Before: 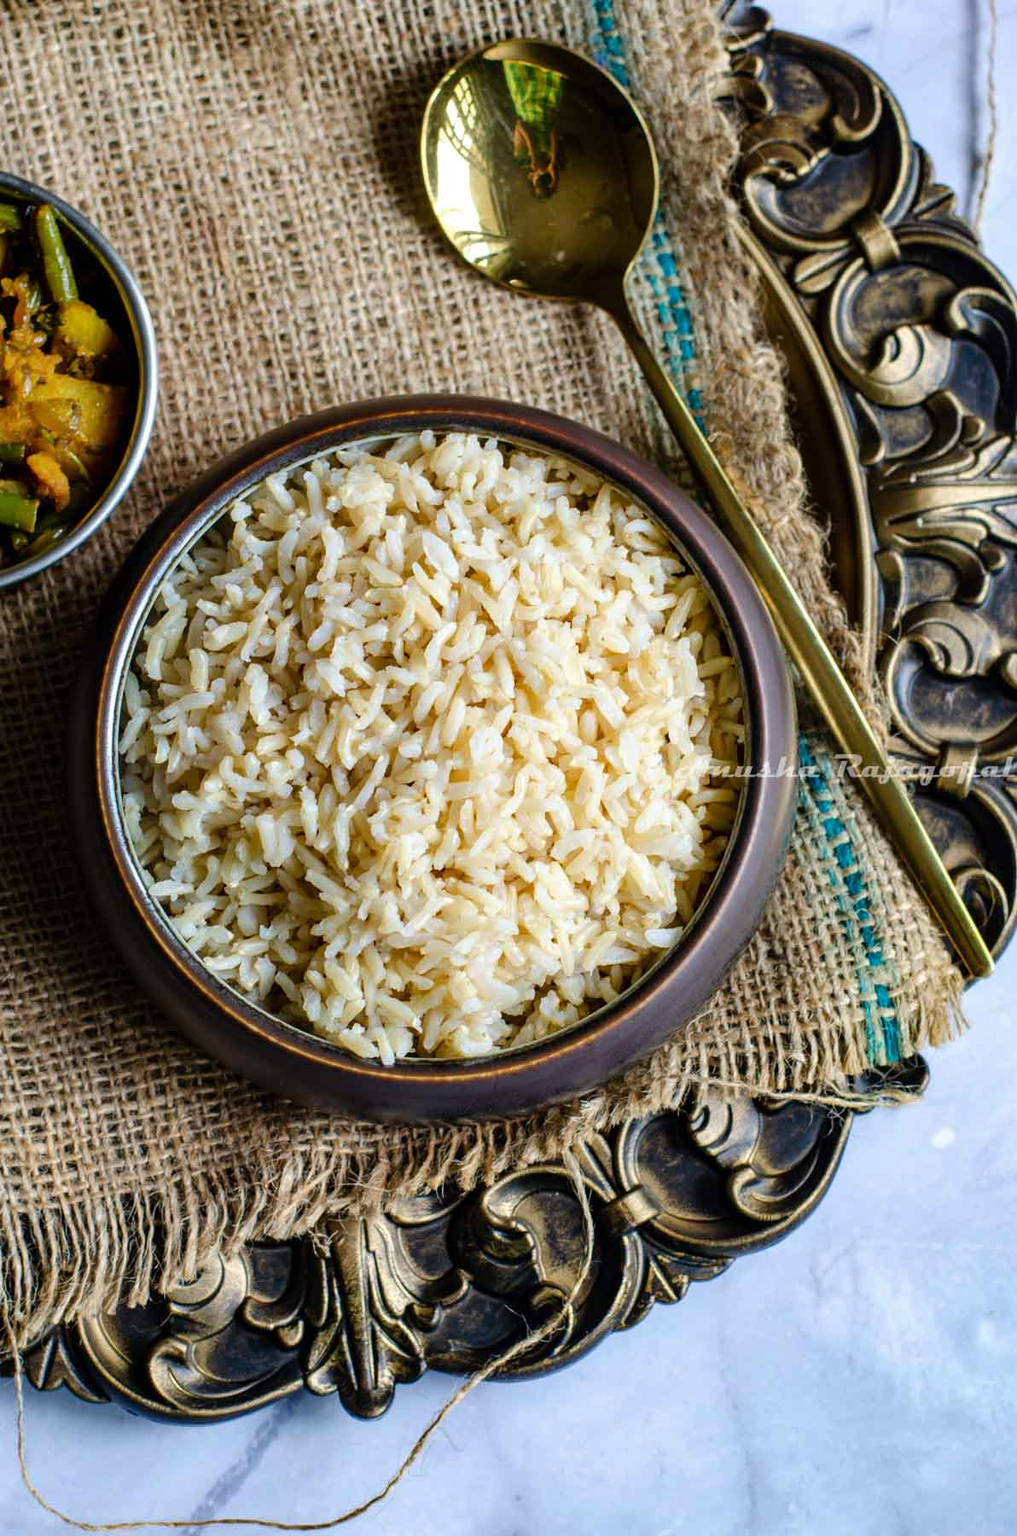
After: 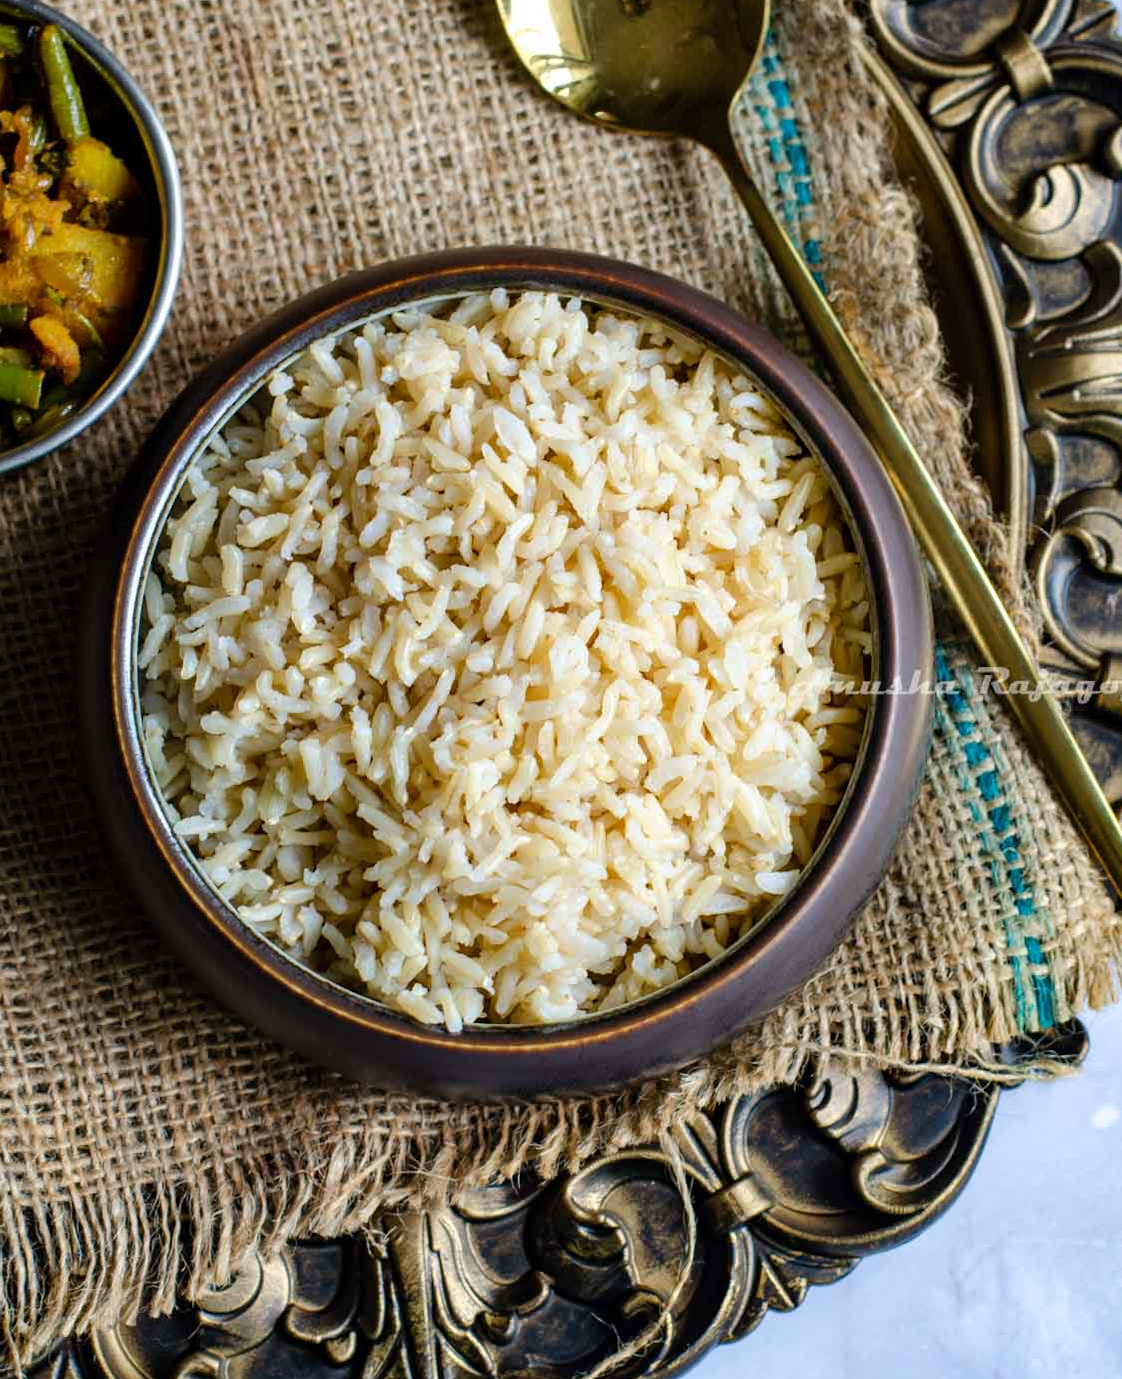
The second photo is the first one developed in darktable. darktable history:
crop and rotate: angle 0.106°, top 11.93%, right 5.532%, bottom 11.235%
